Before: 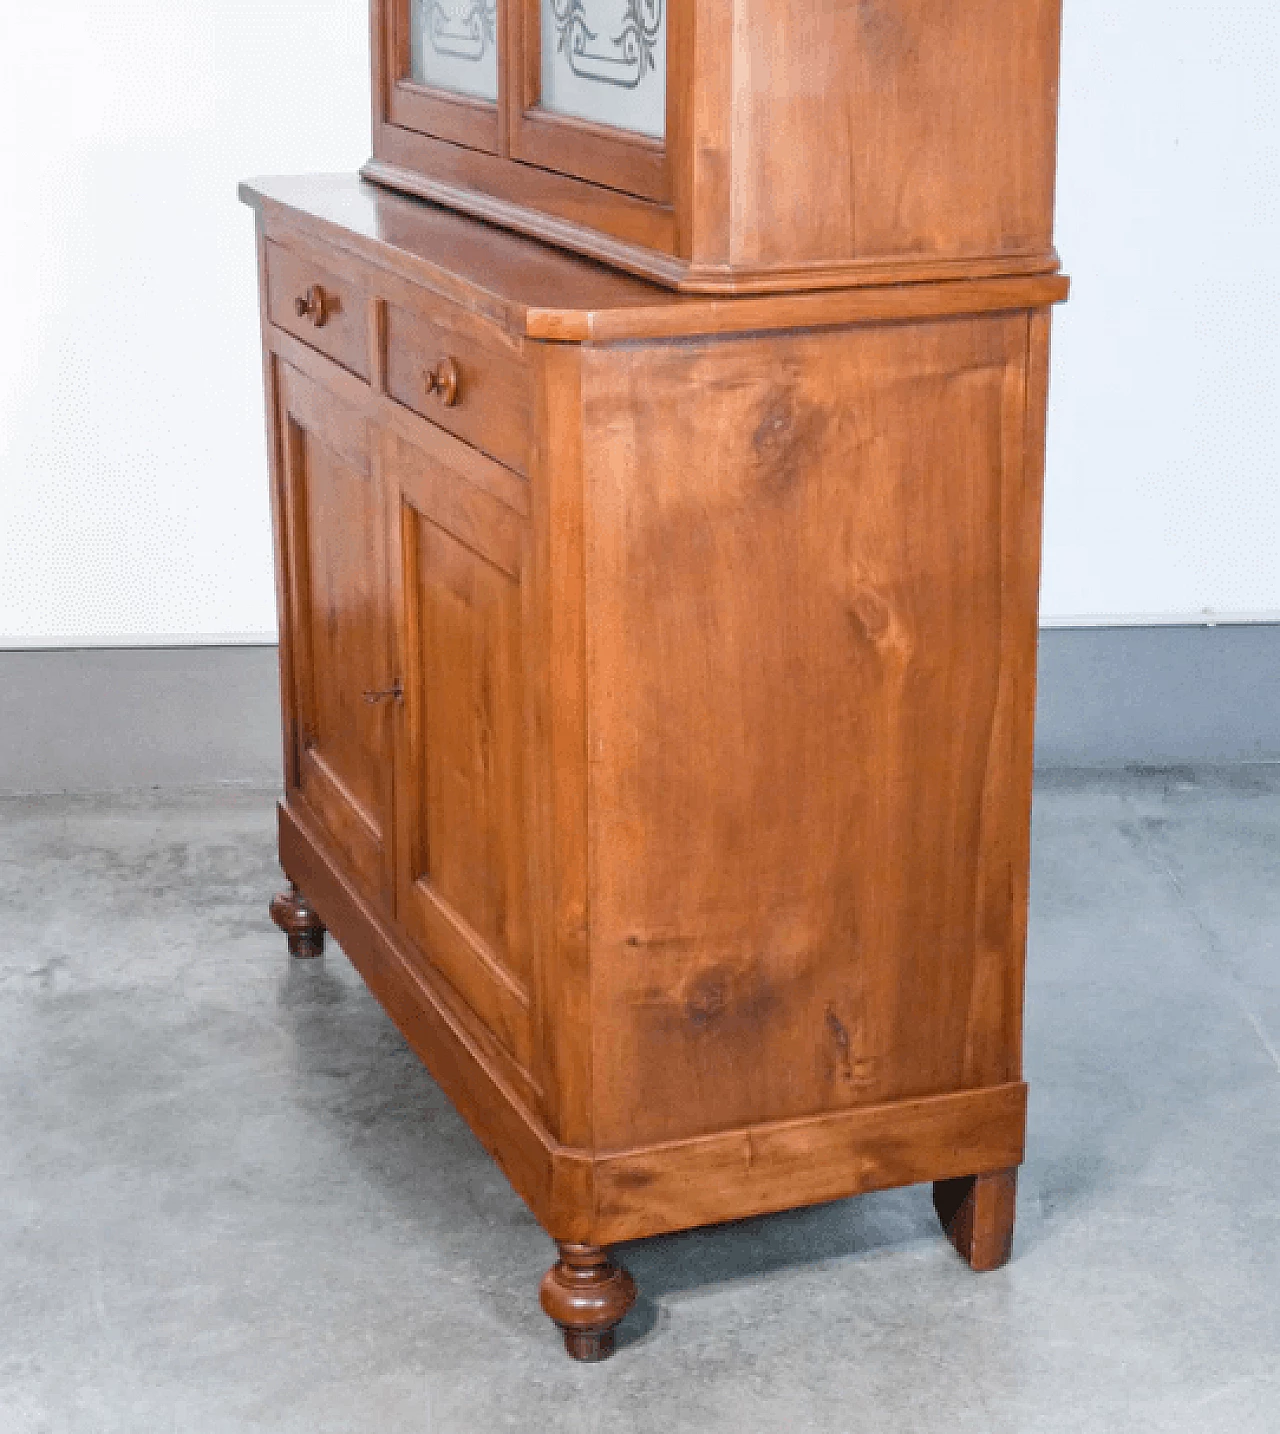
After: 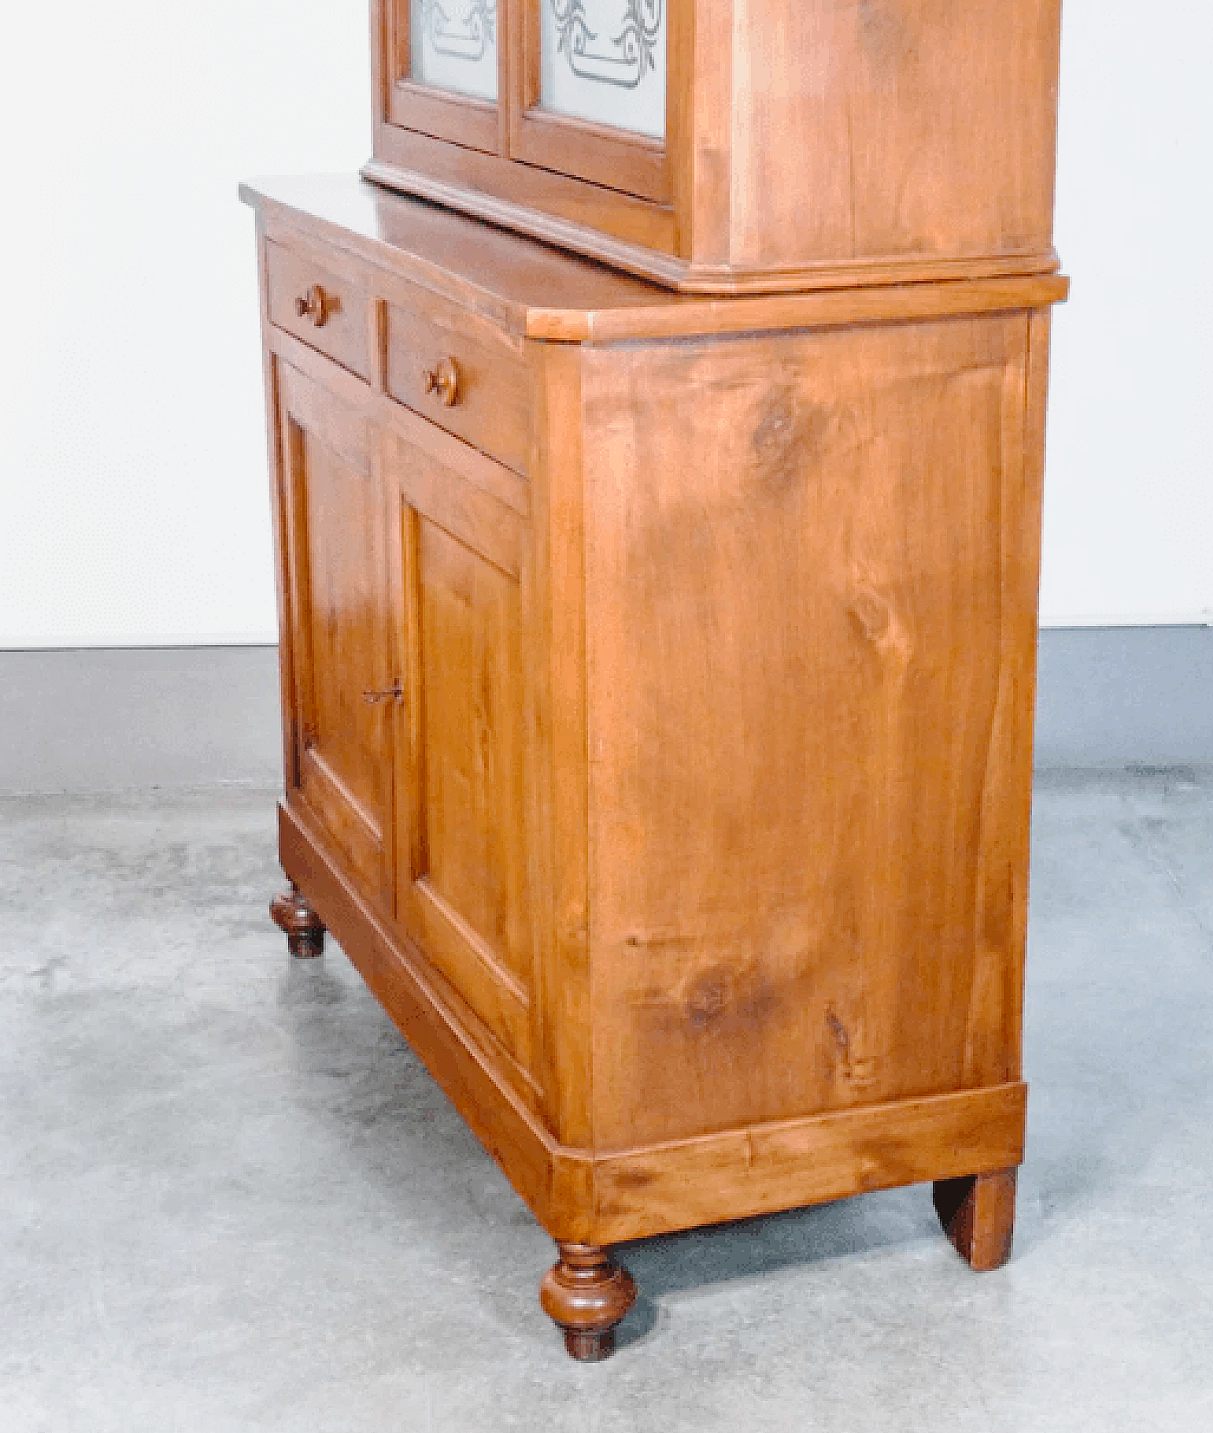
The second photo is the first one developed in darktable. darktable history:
tone curve: curves: ch0 [(0, 0.015) (0.084, 0.074) (0.162, 0.165) (0.304, 0.382) (0.466, 0.576) (0.654, 0.741) (0.848, 0.906) (0.984, 0.963)]; ch1 [(0, 0) (0.34, 0.235) (0.46, 0.46) (0.515, 0.502) (0.553, 0.567) (0.764, 0.815) (1, 1)]; ch2 [(0, 0) (0.44, 0.458) (0.479, 0.492) (0.524, 0.507) (0.547, 0.579) (0.673, 0.712) (1, 1)], preserve colors none
crop and rotate: right 5.158%
